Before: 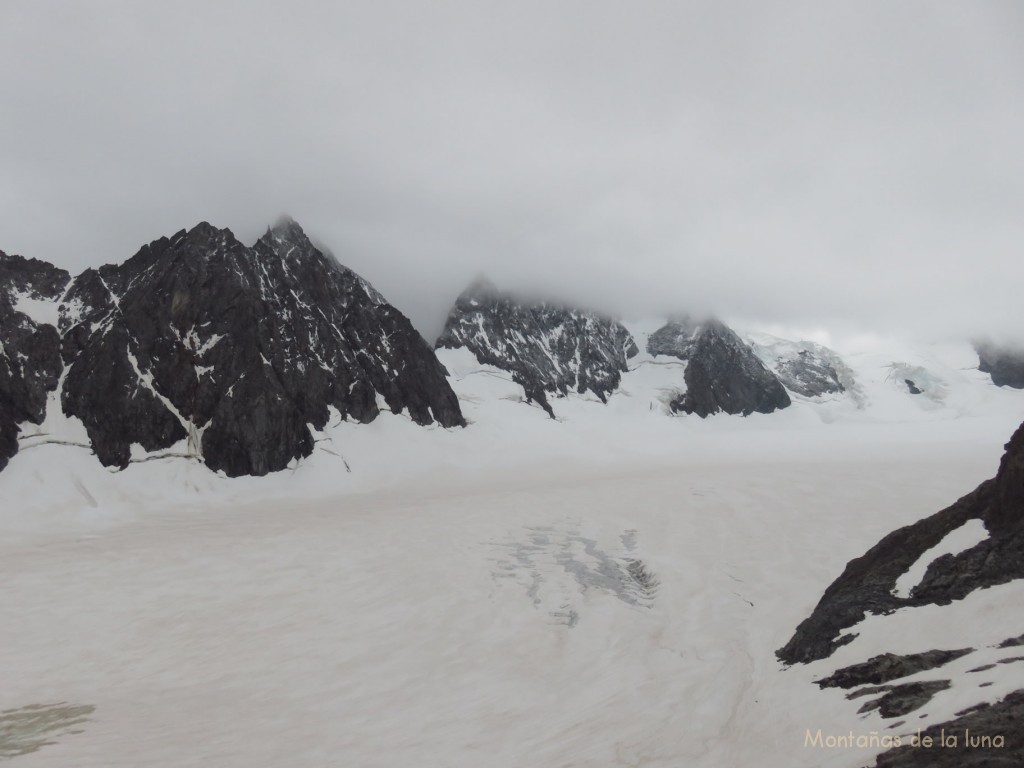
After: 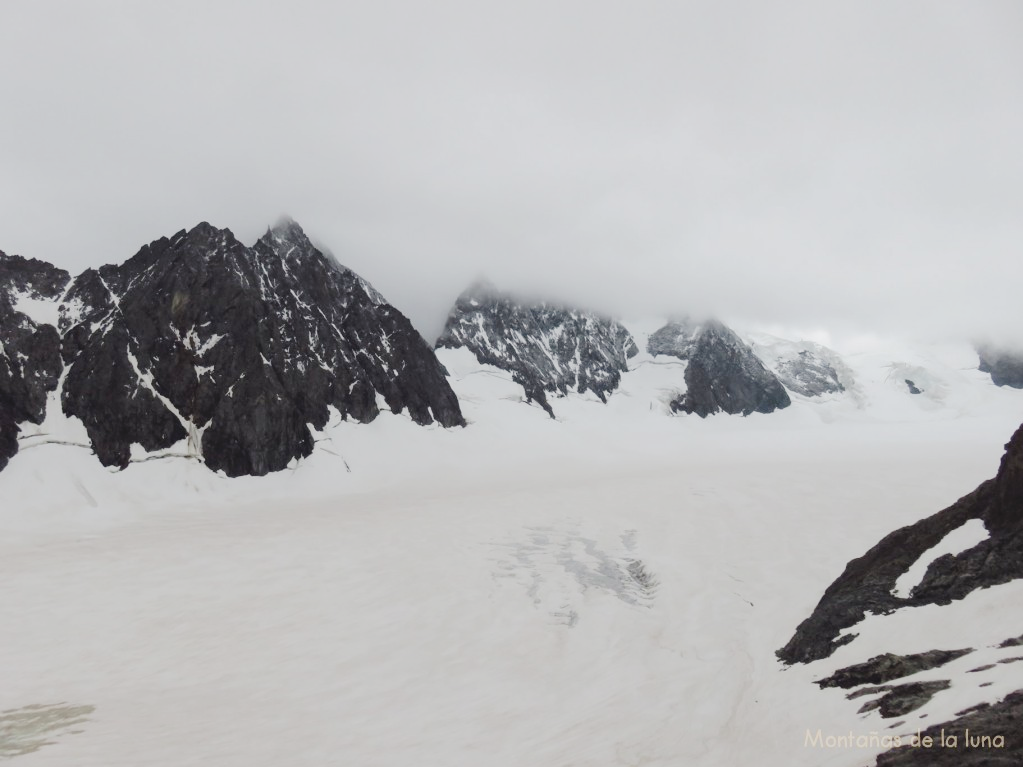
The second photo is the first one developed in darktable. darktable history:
tone curve: curves: ch0 [(0, 0) (0.003, 0.039) (0.011, 0.041) (0.025, 0.048) (0.044, 0.065) (0.069, 0.084) (0.1, 0.104) (0.136, 0.137) (0.177, 0.19) (0.224, 0.245) (0.277, 0.32) (0.335, 0.409) (0.399, 0.496) (0.468, 0.58) (0.543, 0.656) (0.623, 0.733) (0.709, 0.796) (0.801, 0.852) (0.898, 0.93) (1, 1)], preserve colors none
tone equalizer: -7 EV 0.13 EV, smoothing diameter 25%, edges refinement/feathering 10, preserve details guided filter
